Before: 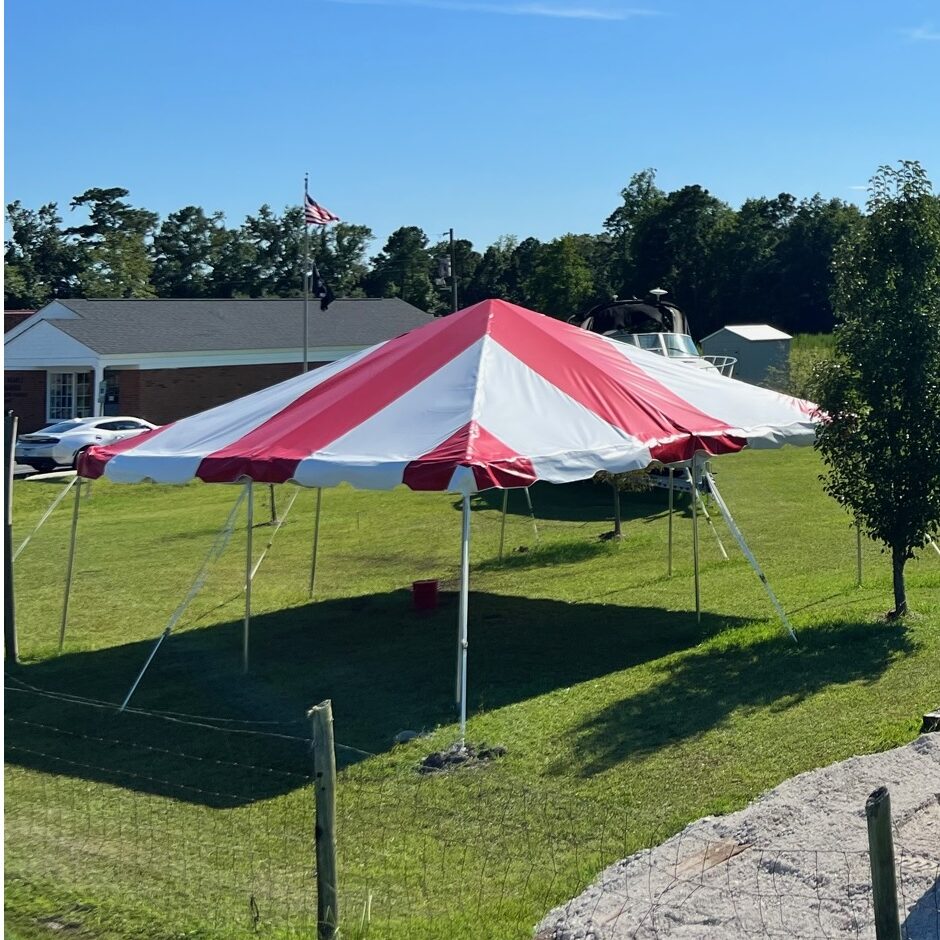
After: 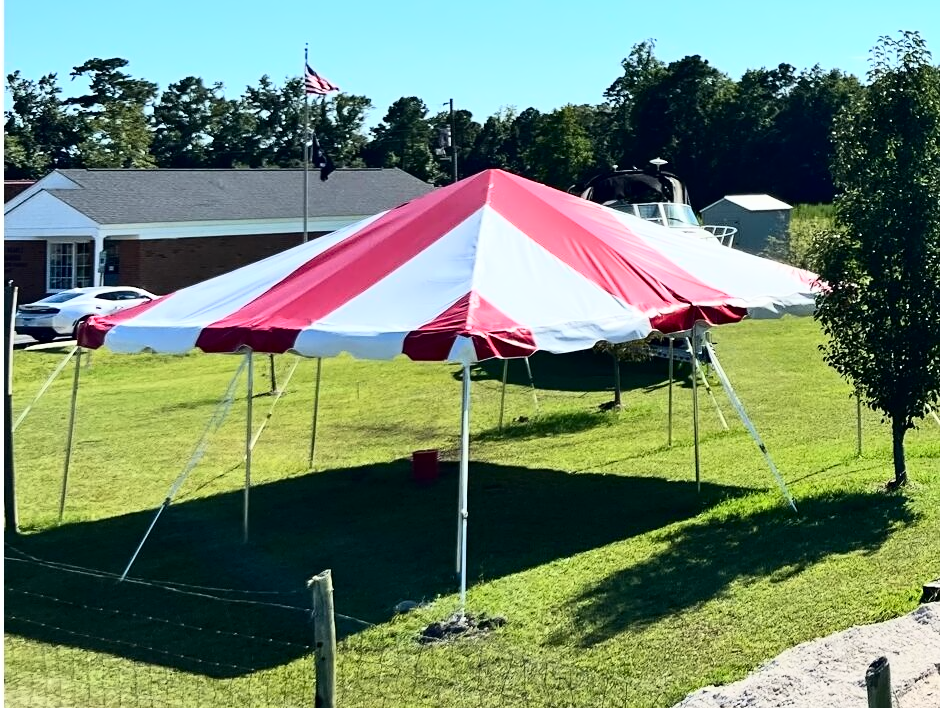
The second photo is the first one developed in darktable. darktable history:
crop: top 13.839%, bottom 10.767%
contrast equalizer: y [[0.5, 0.542, 0.583, 0.625, 0.667, 0.708], [0.5 ×6], [0.5 ×6], [0, 0.033, 0.067, 0.1, 0.133, 0.167], [0, 0.05, 0.1, 0.15, 0.2, 0.25]], mix 0.163
contrast brightness saturation: contrast 0.228, brightness 0.106, saturation 0.287
tone curve: curves: ch0 [(0, 0) (0.004, 0.001) (0.02, 0.008) (0.218, 0.218) (0.664, 0.774) (0.832, 0.914) (1, 1)], color space Lab, independent channels, preserve colors none
